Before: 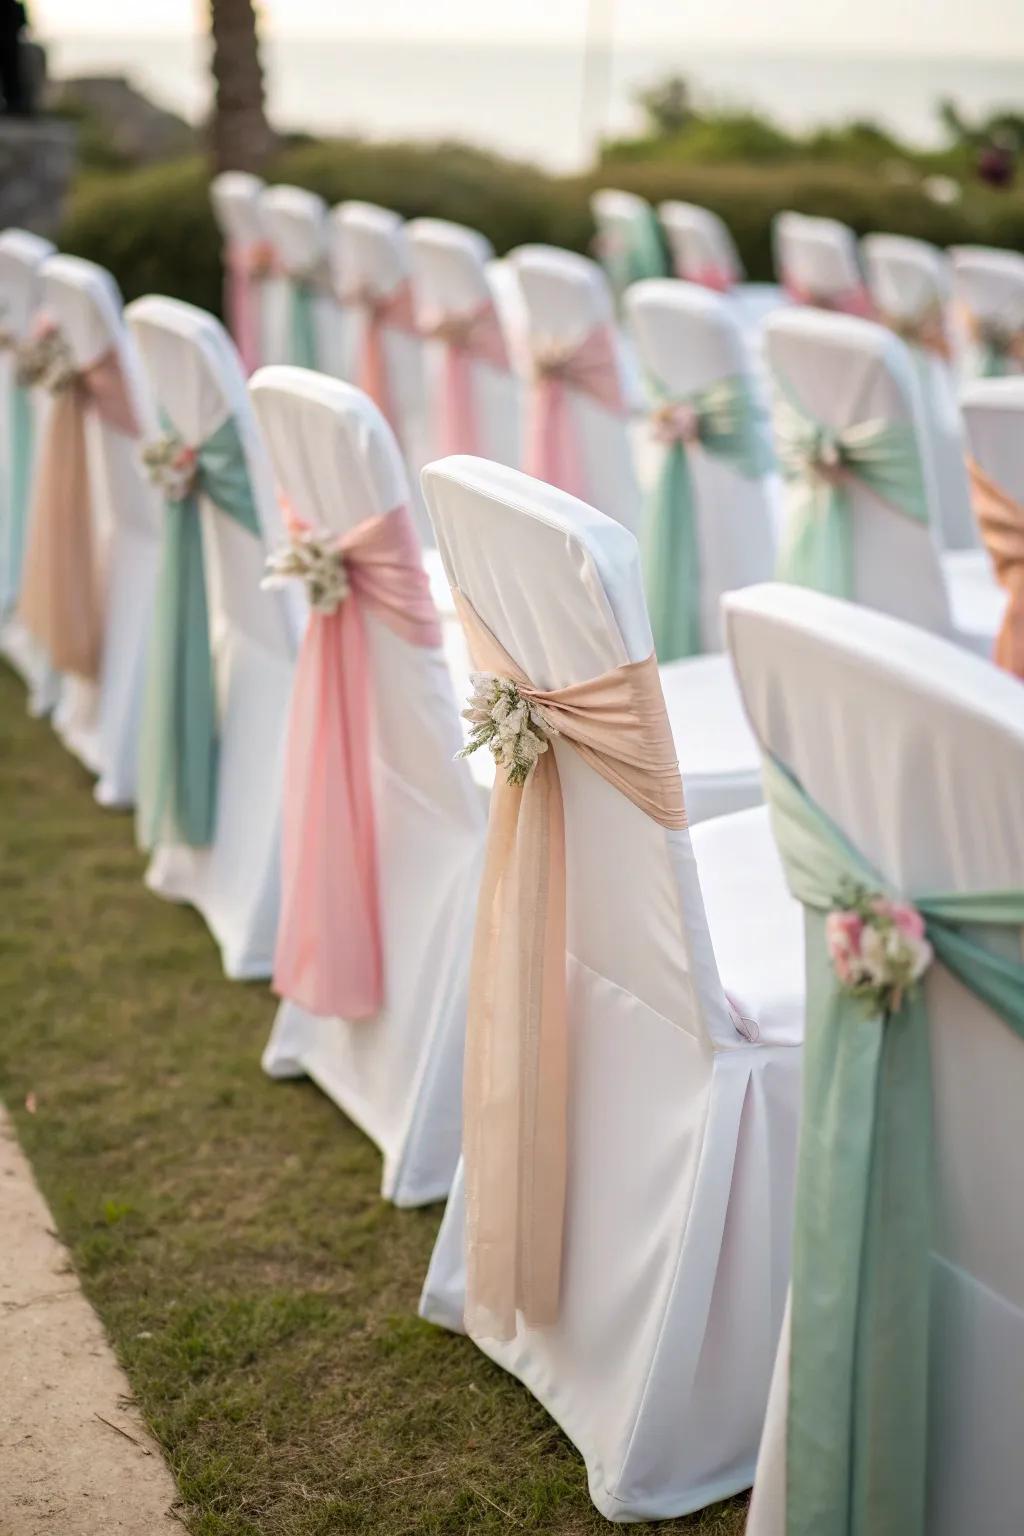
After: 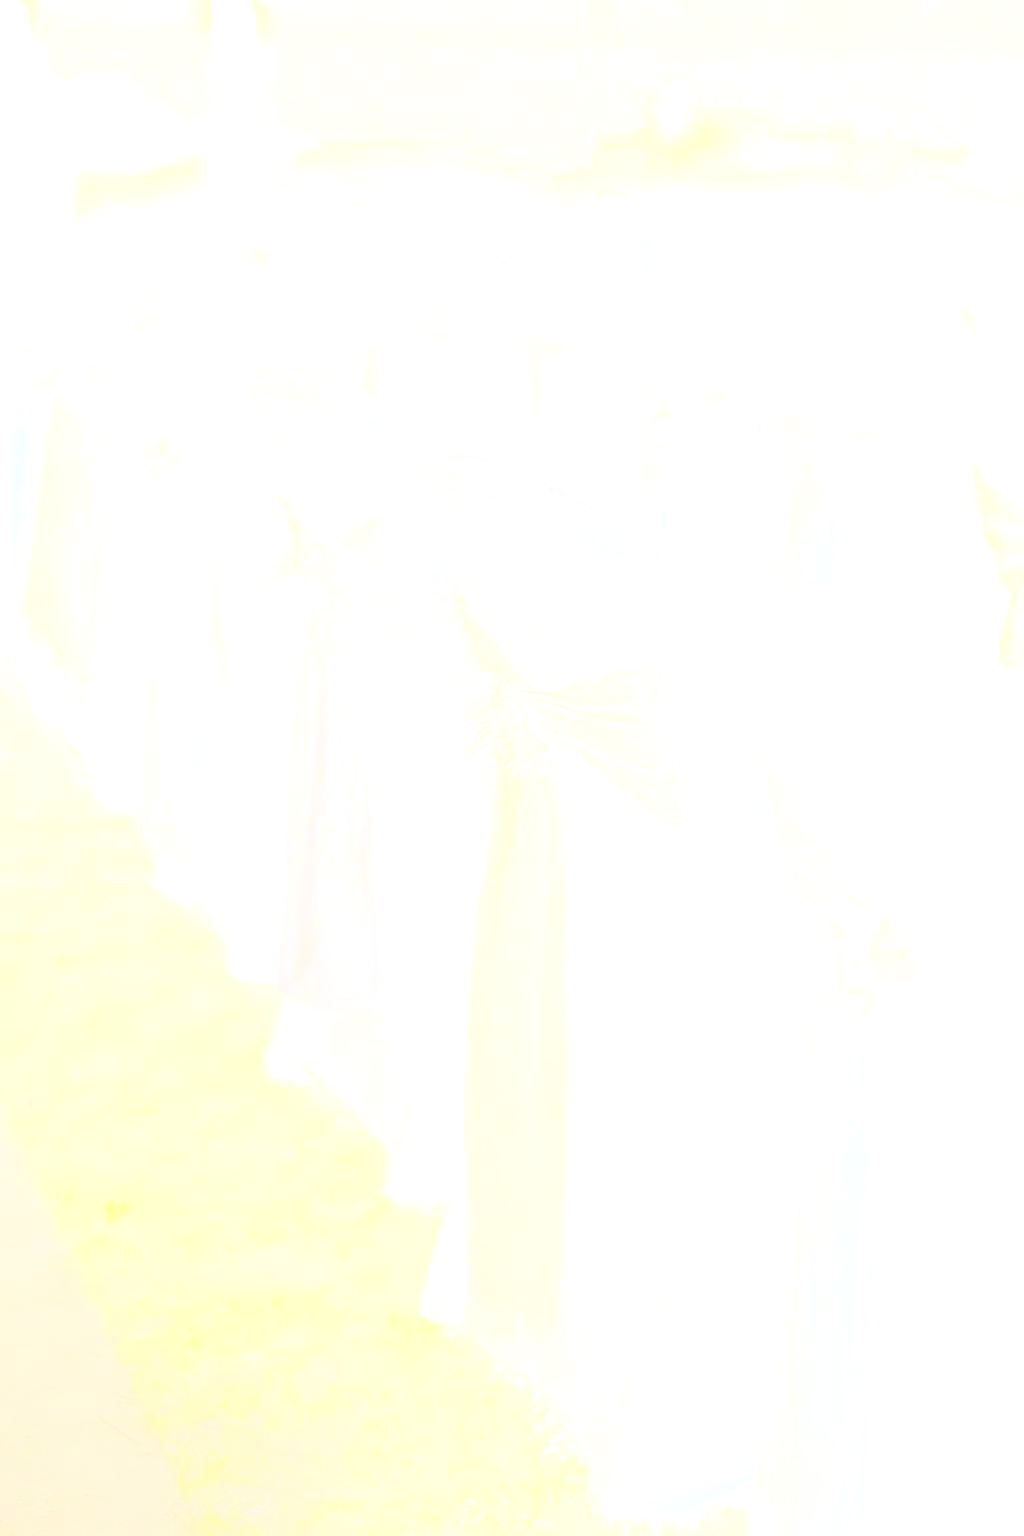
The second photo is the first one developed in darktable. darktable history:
grain: coarseness 0.09 ISO
sharpen: on, module defaults
bloom: size 85%, threshold 5%, strength 85%
